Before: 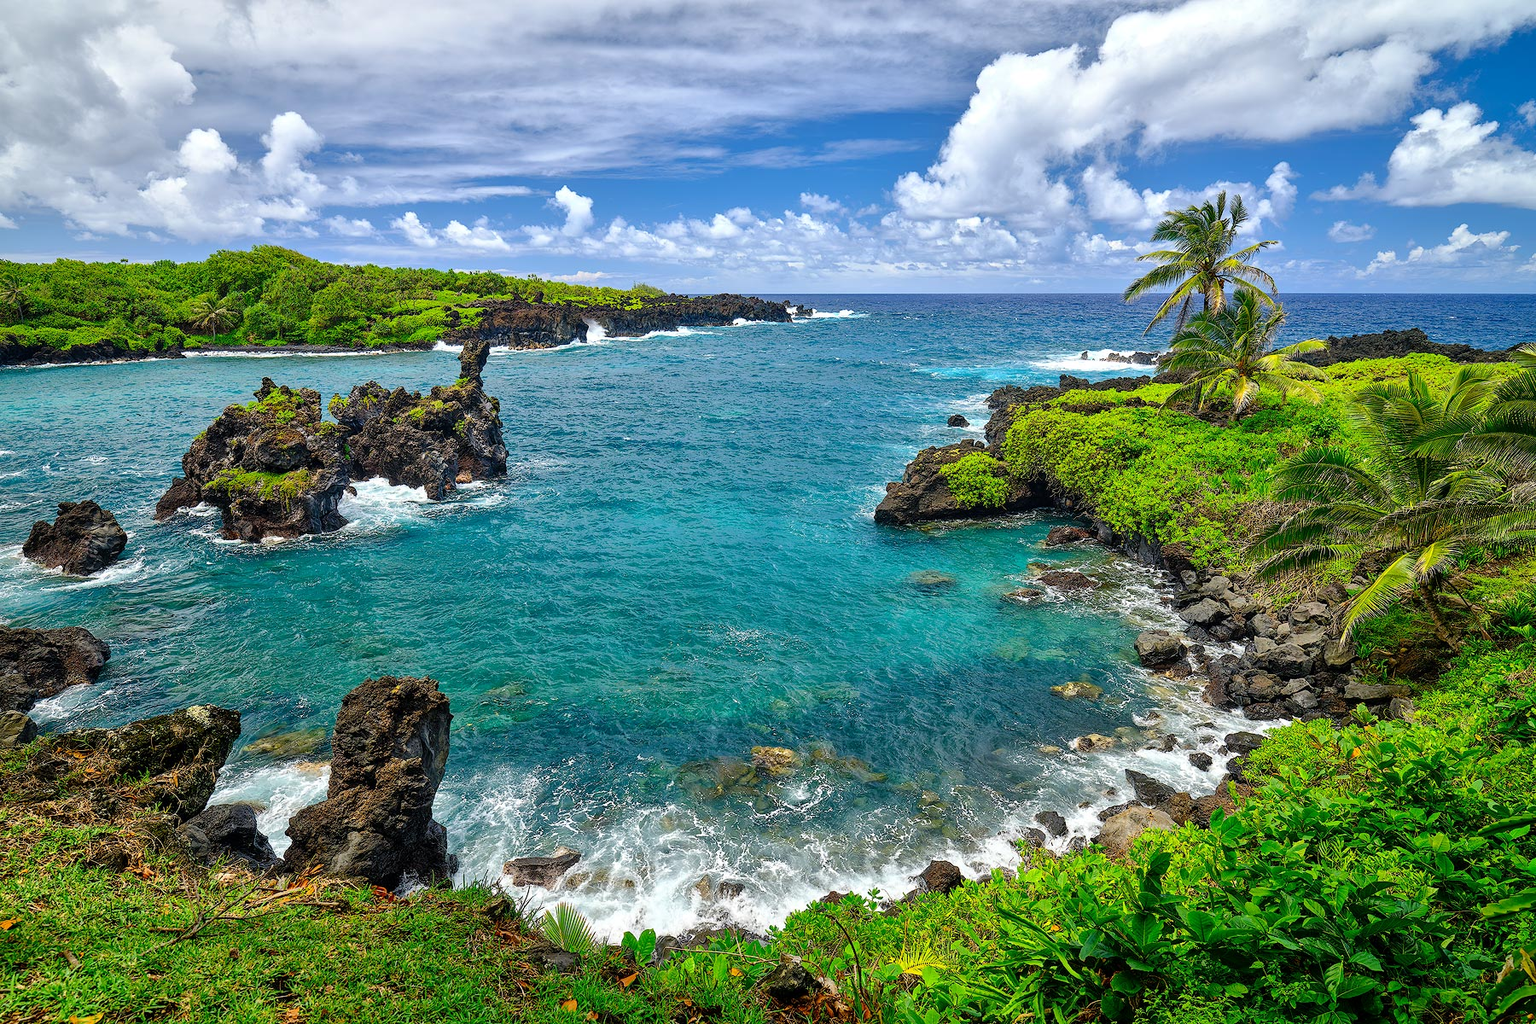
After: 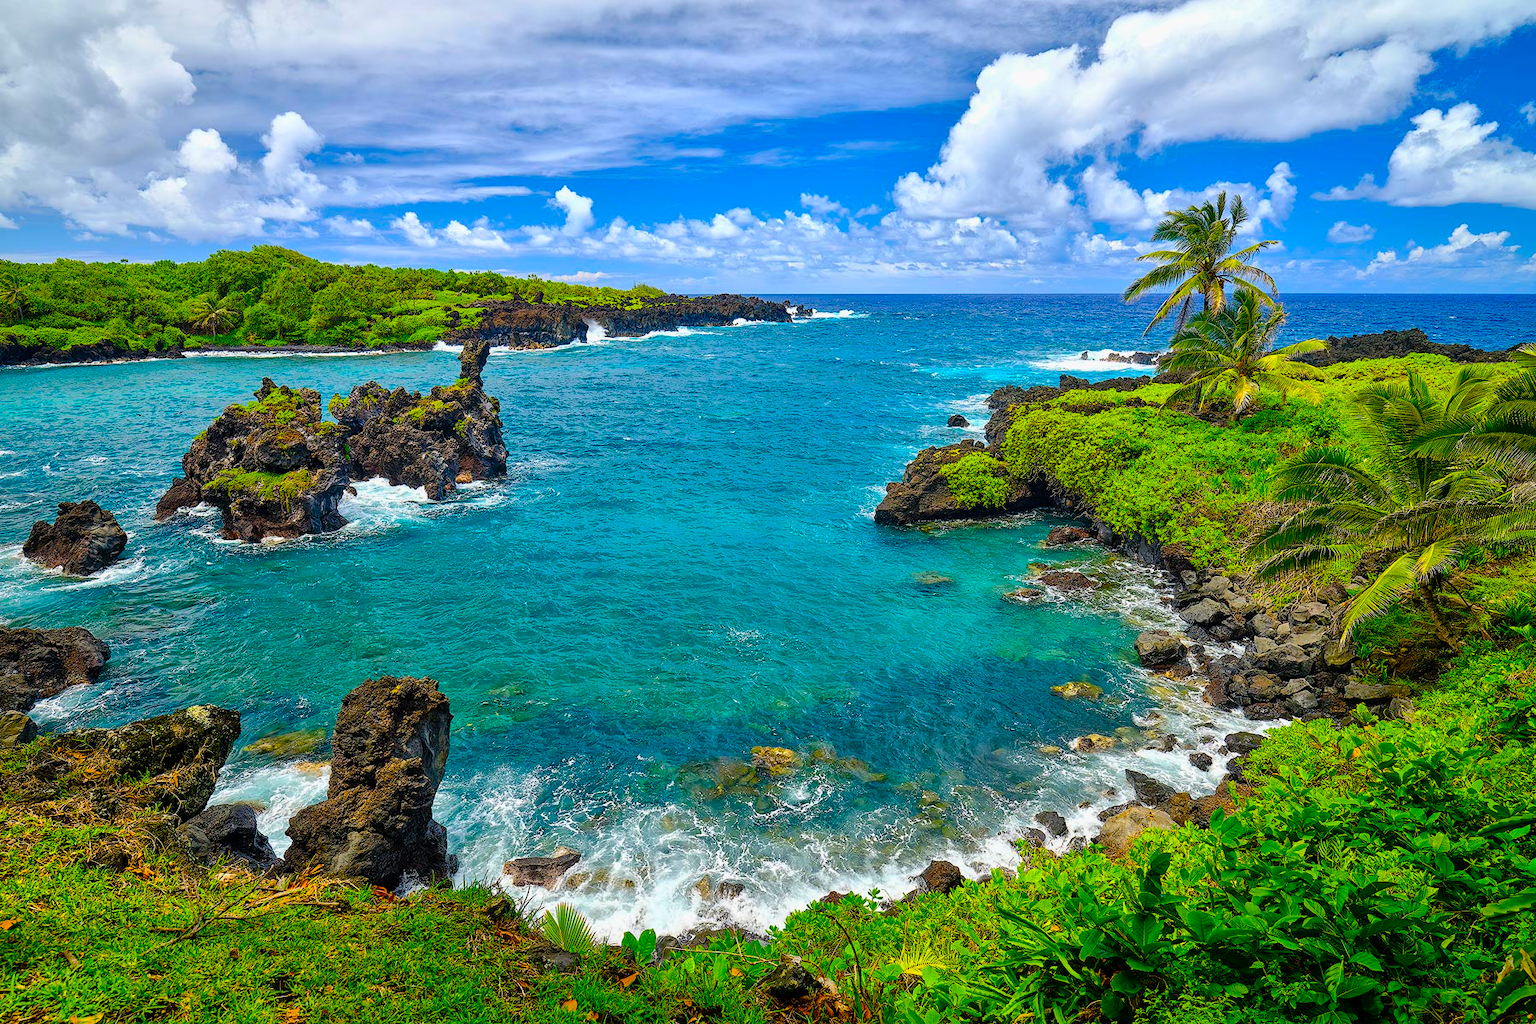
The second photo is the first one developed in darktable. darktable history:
color balance rgb: linear chroma grading › global chroma 18.651%, perceptual saturation grading › global saturation 19.384%, perceptual brilliance grading › global brilliance 1.822%, perceptual brilliance grading › highlights -3.867%, global vibrance 29.899%
